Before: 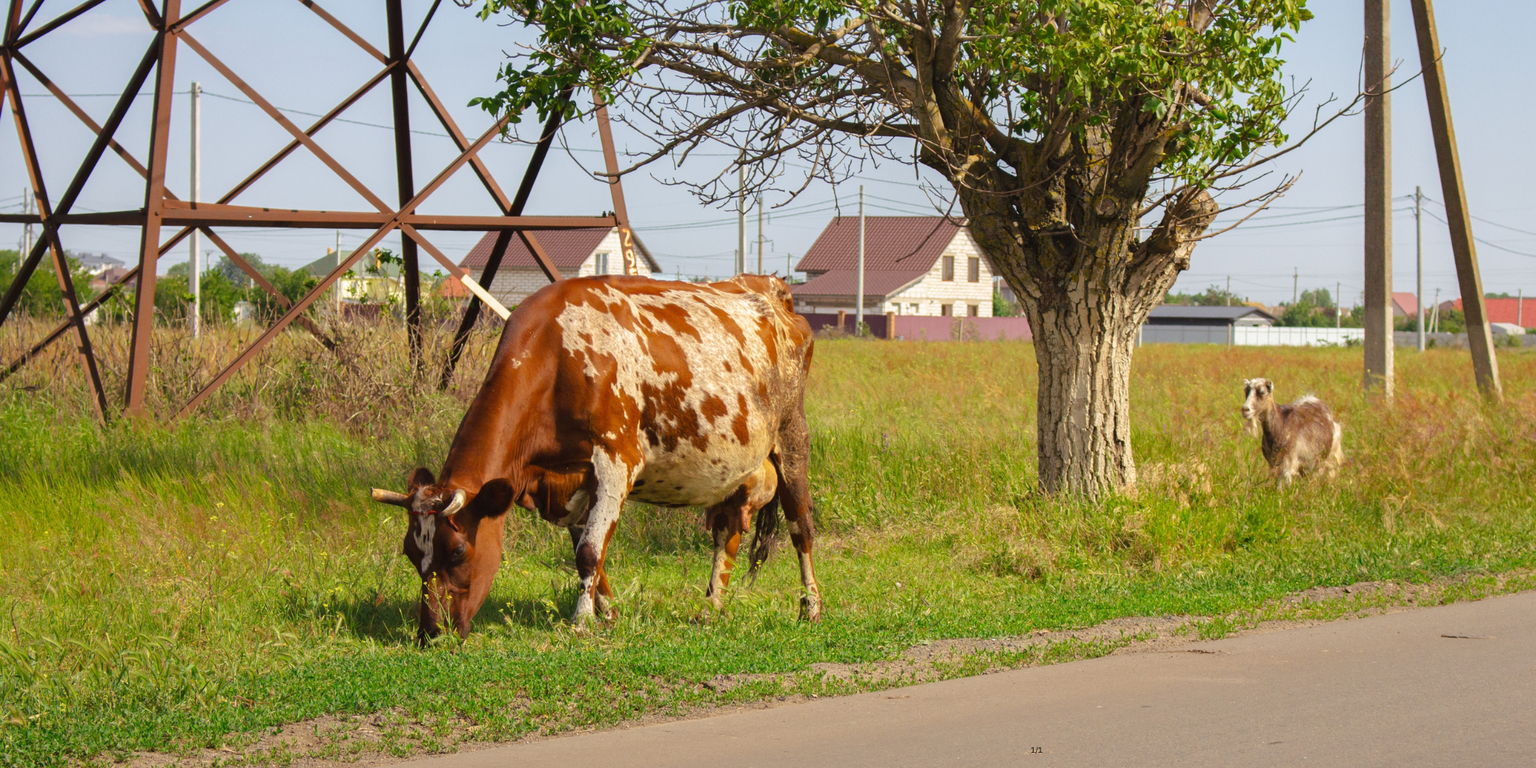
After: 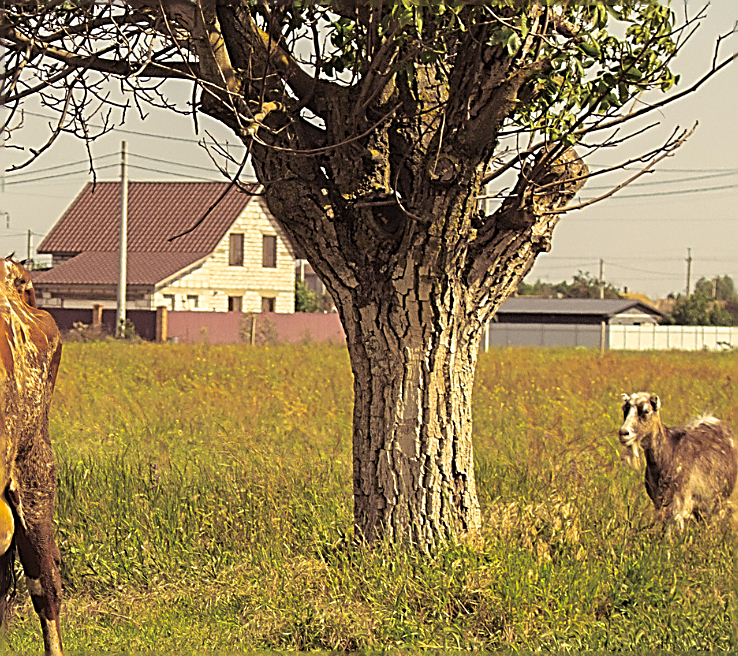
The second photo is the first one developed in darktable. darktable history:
split-toning: shadows › saturation 0.2
sharpen: amount 1.861
color correction: highlights a* 2.72, highlights b* 22.8
crop and rotate: left 49.936%, top 10.094%, right 13.136%, bottom 24.256%
